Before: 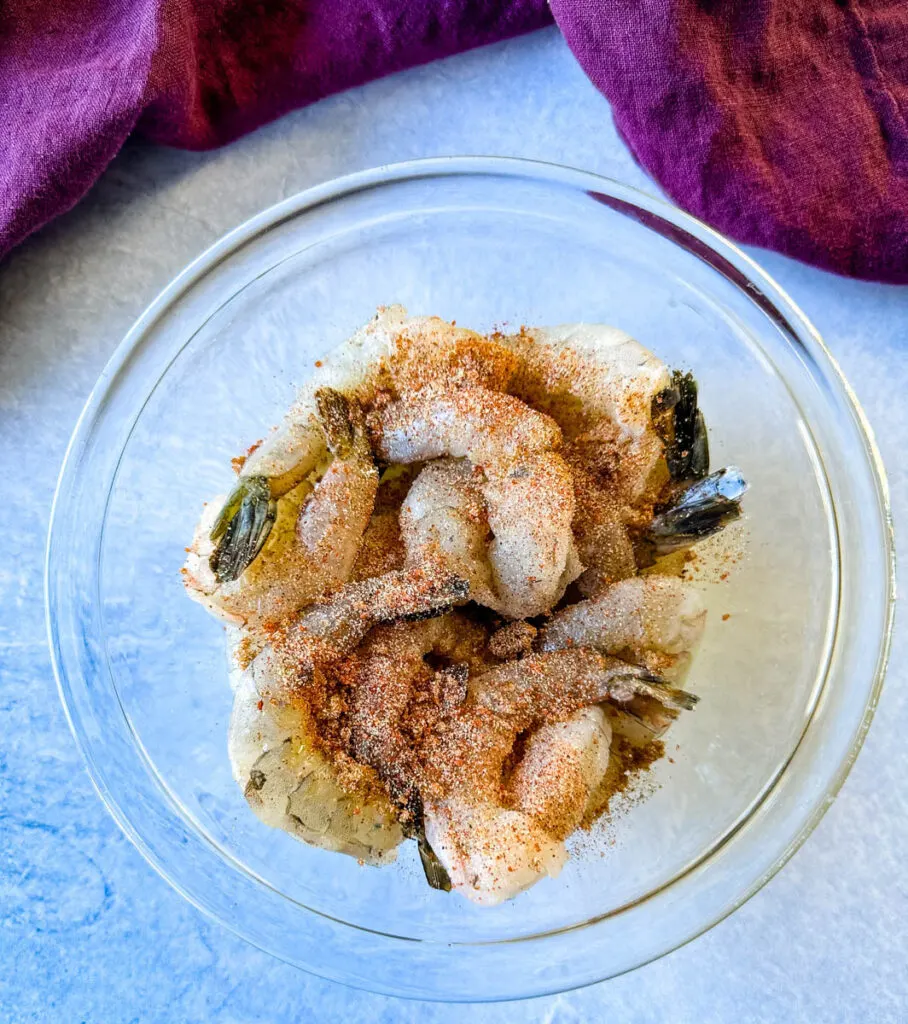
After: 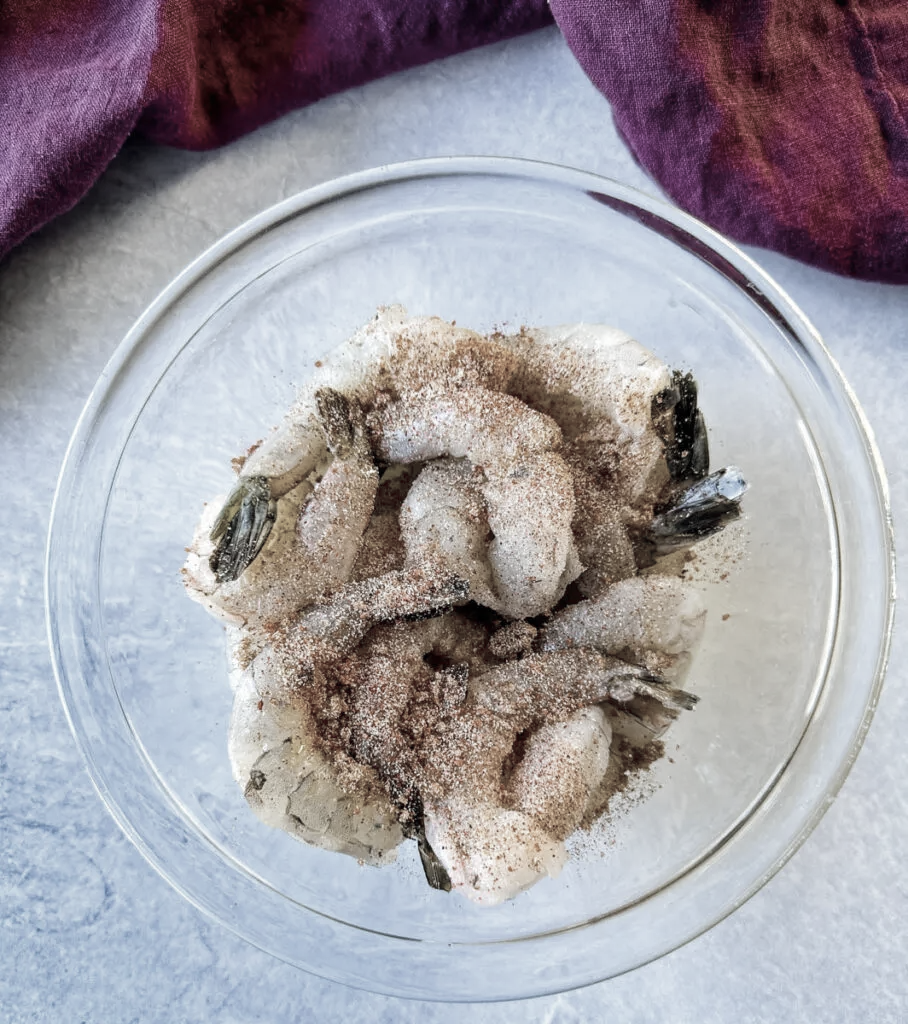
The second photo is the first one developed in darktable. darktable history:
color zones: curves: ch1 [(0, 0.34) (0.143, 0.164) (0.286, 0.152) (0.429, 0.176) (0.571, 0.173) (0.714, 0.188) (0.857, 0.199) (1, 0.34)]
tone equalizer: edges refinement/feathering 500, mask exposure compensation -1.57 EV, preserve details no
